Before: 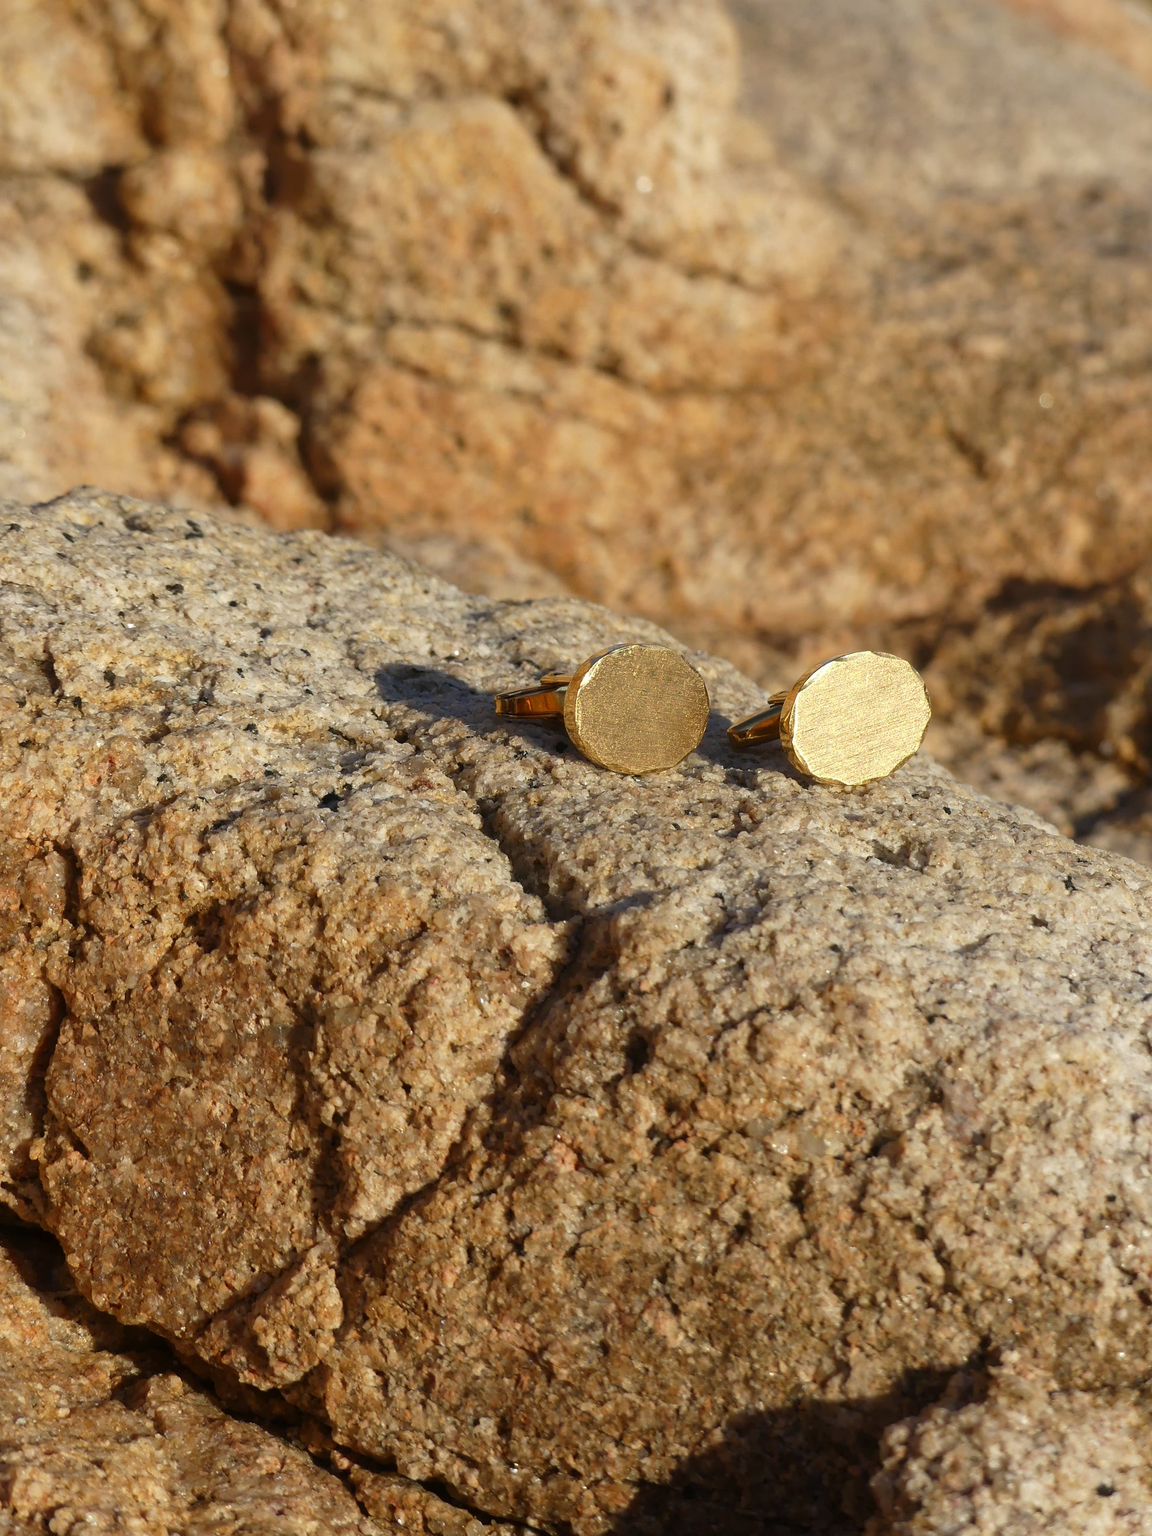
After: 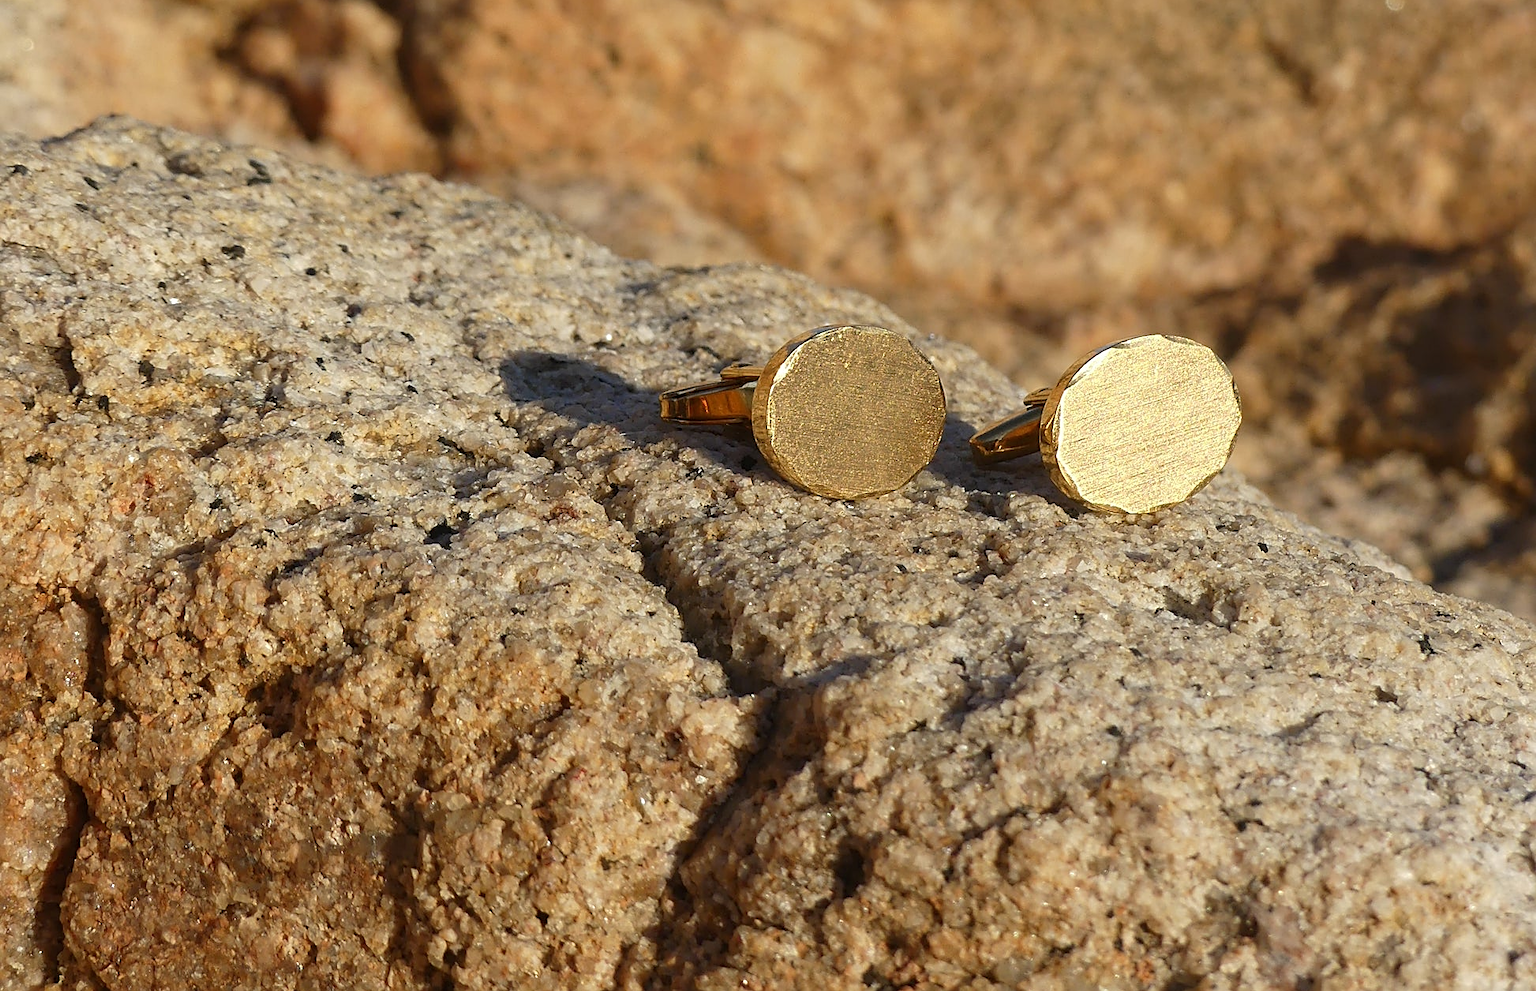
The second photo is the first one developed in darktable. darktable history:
sharpen: on, module defaults
crop and rotate: top 26.056%, bottom 25.543%
